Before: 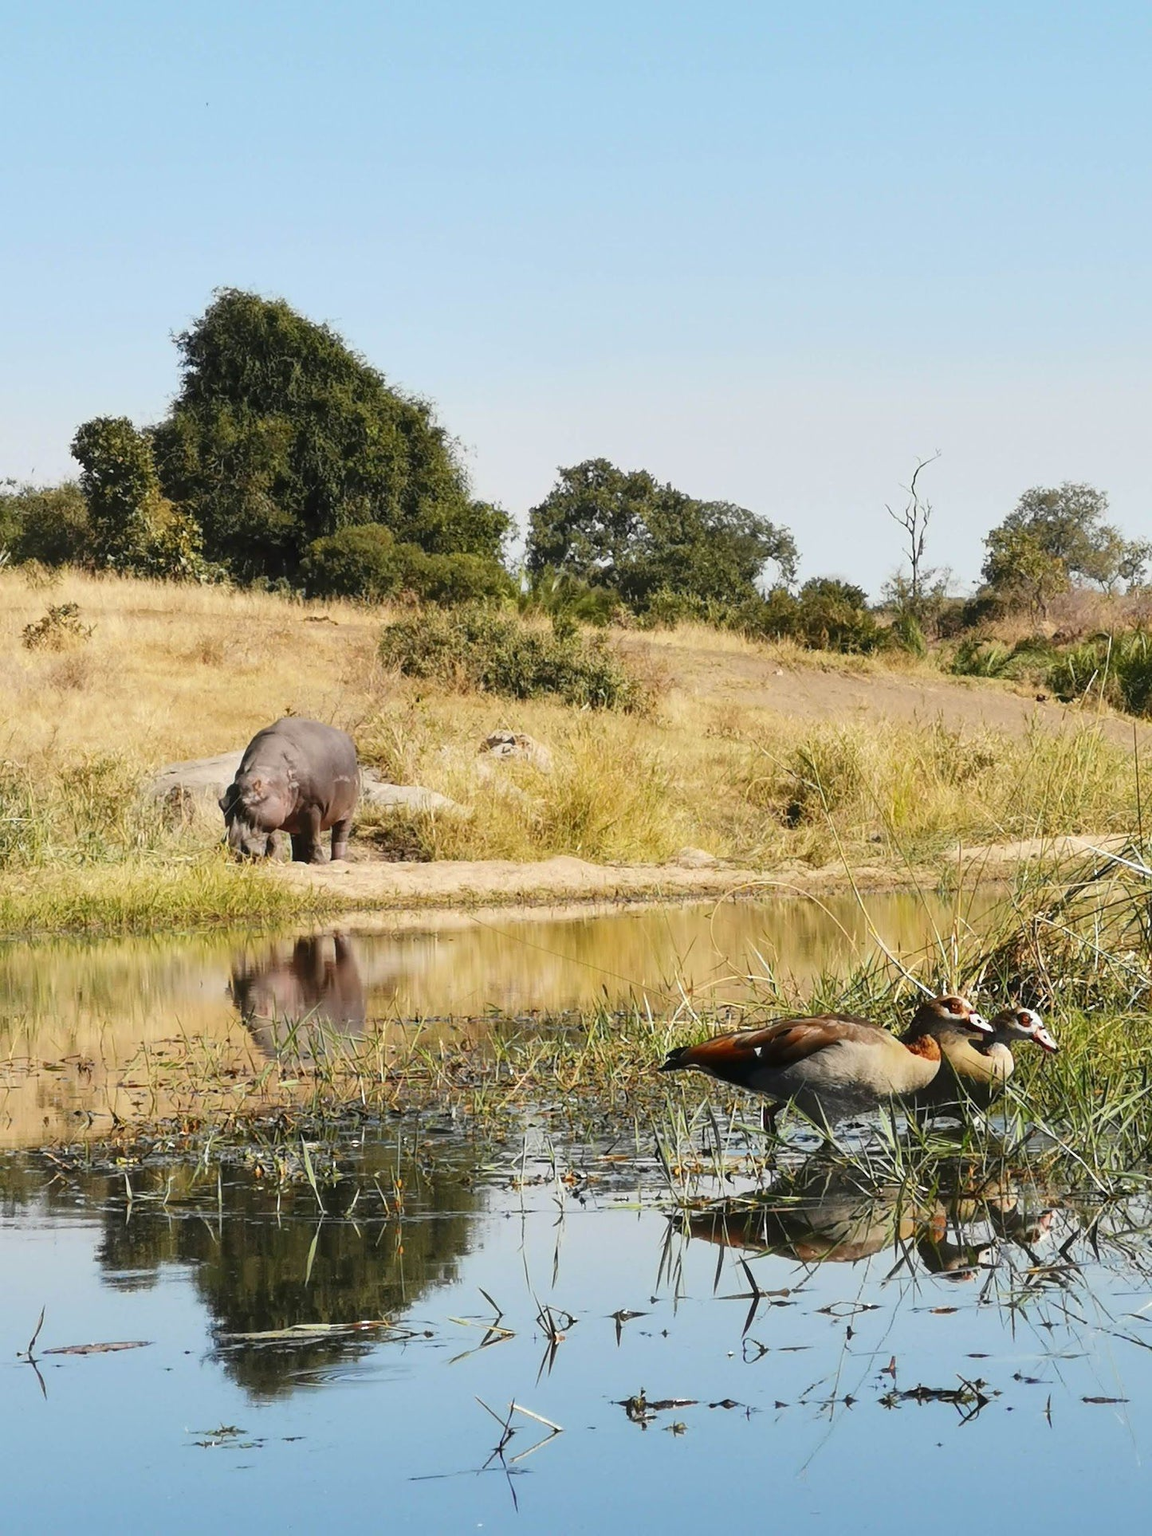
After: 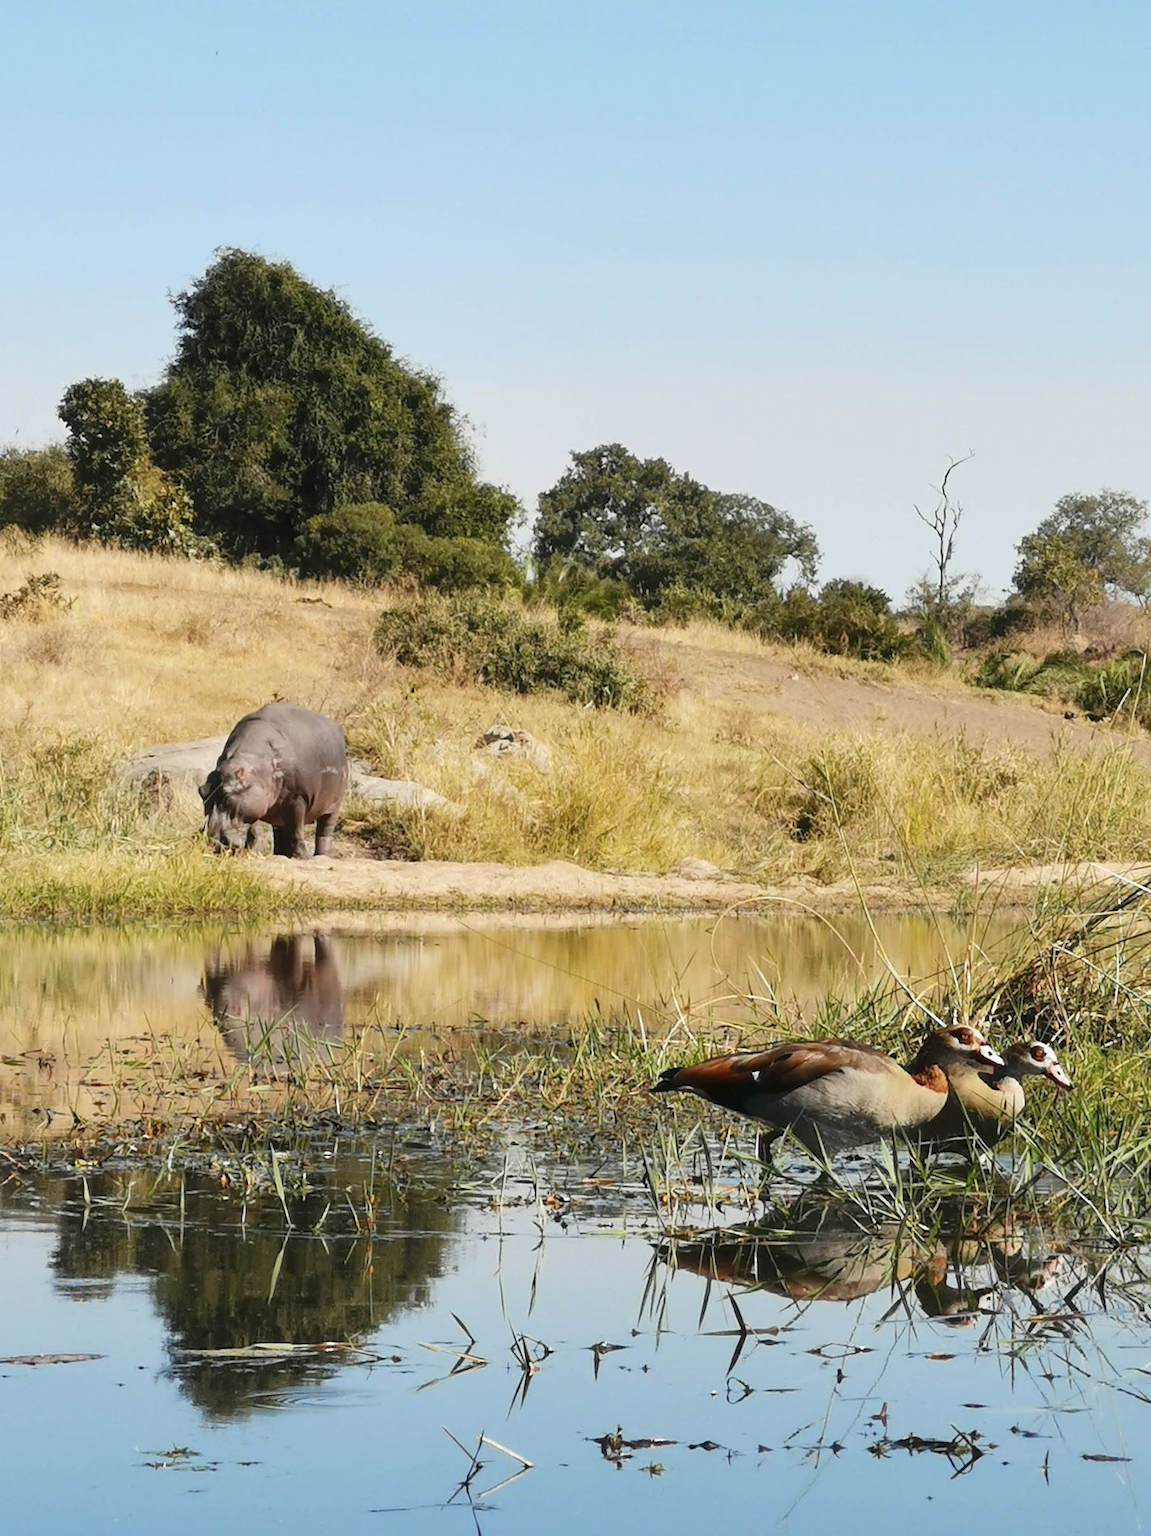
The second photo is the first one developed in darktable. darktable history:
crop and rotate: angle -2.38°
color zones: curves: ch1 [(0, 0.469) (0.001, 0.469) (0.12, 0.446) (0.248, 0.469) (0.5, 0.5) (0.748, 0.5) (0.999, 0.469) (1, 0.469)]
